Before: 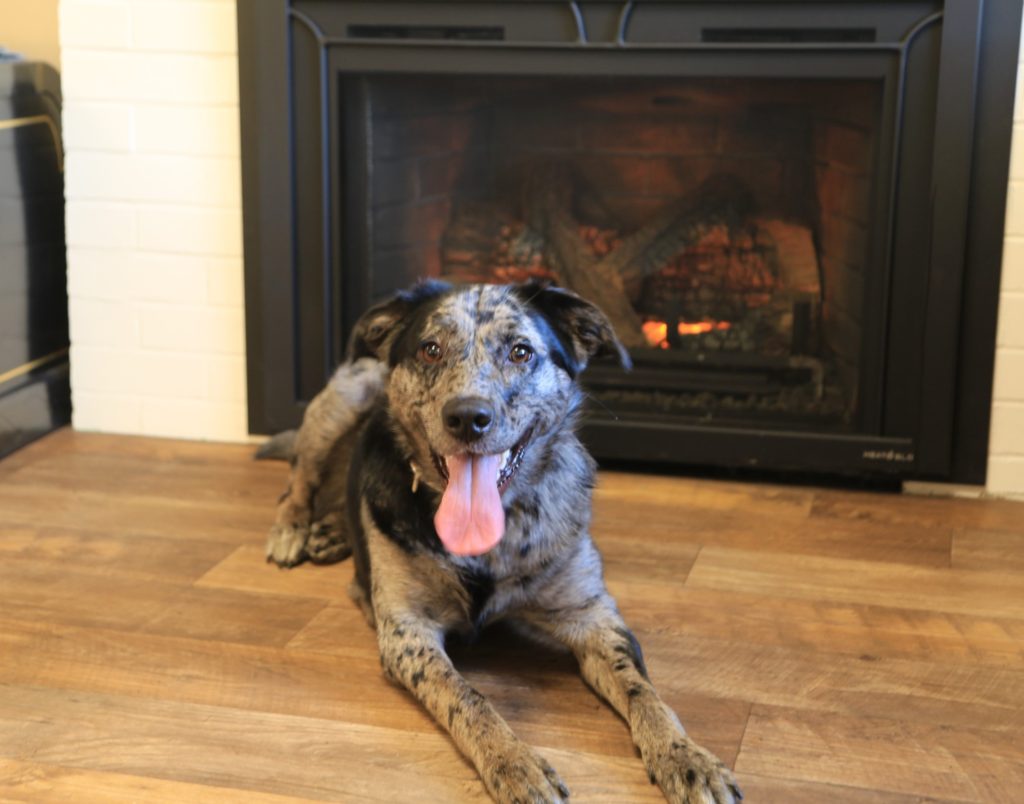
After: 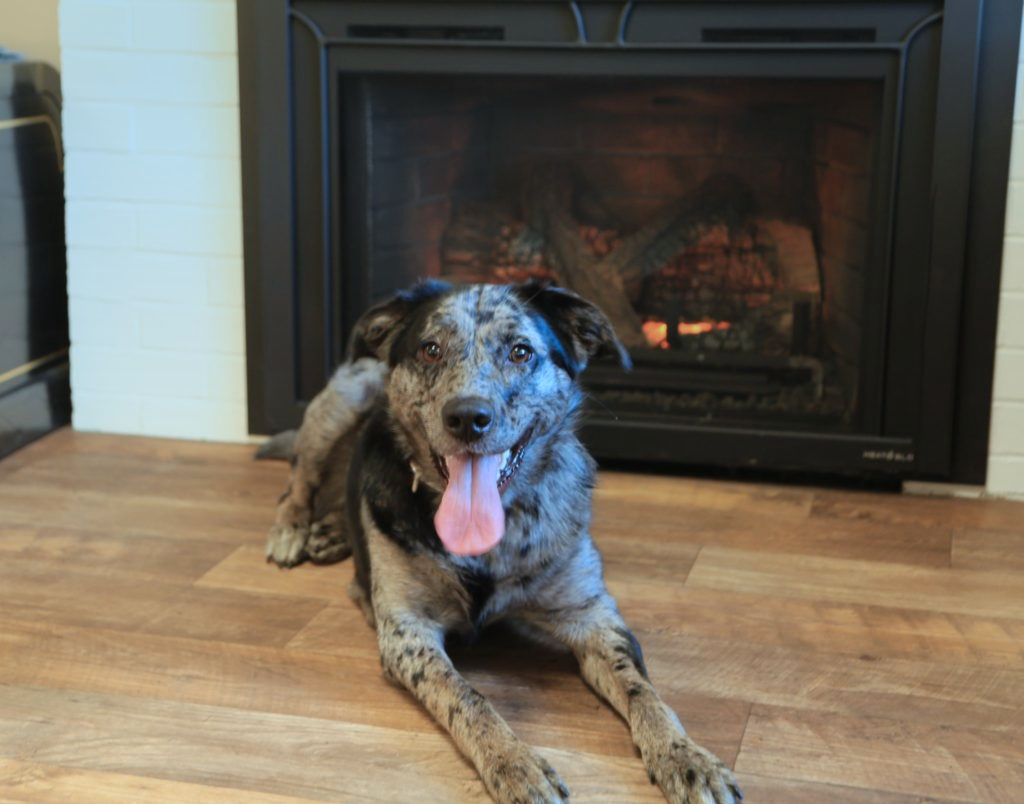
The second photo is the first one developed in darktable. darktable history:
color correction: highlights a* -10.69, highlights b* -19.19
graduated density: on, module defaults
